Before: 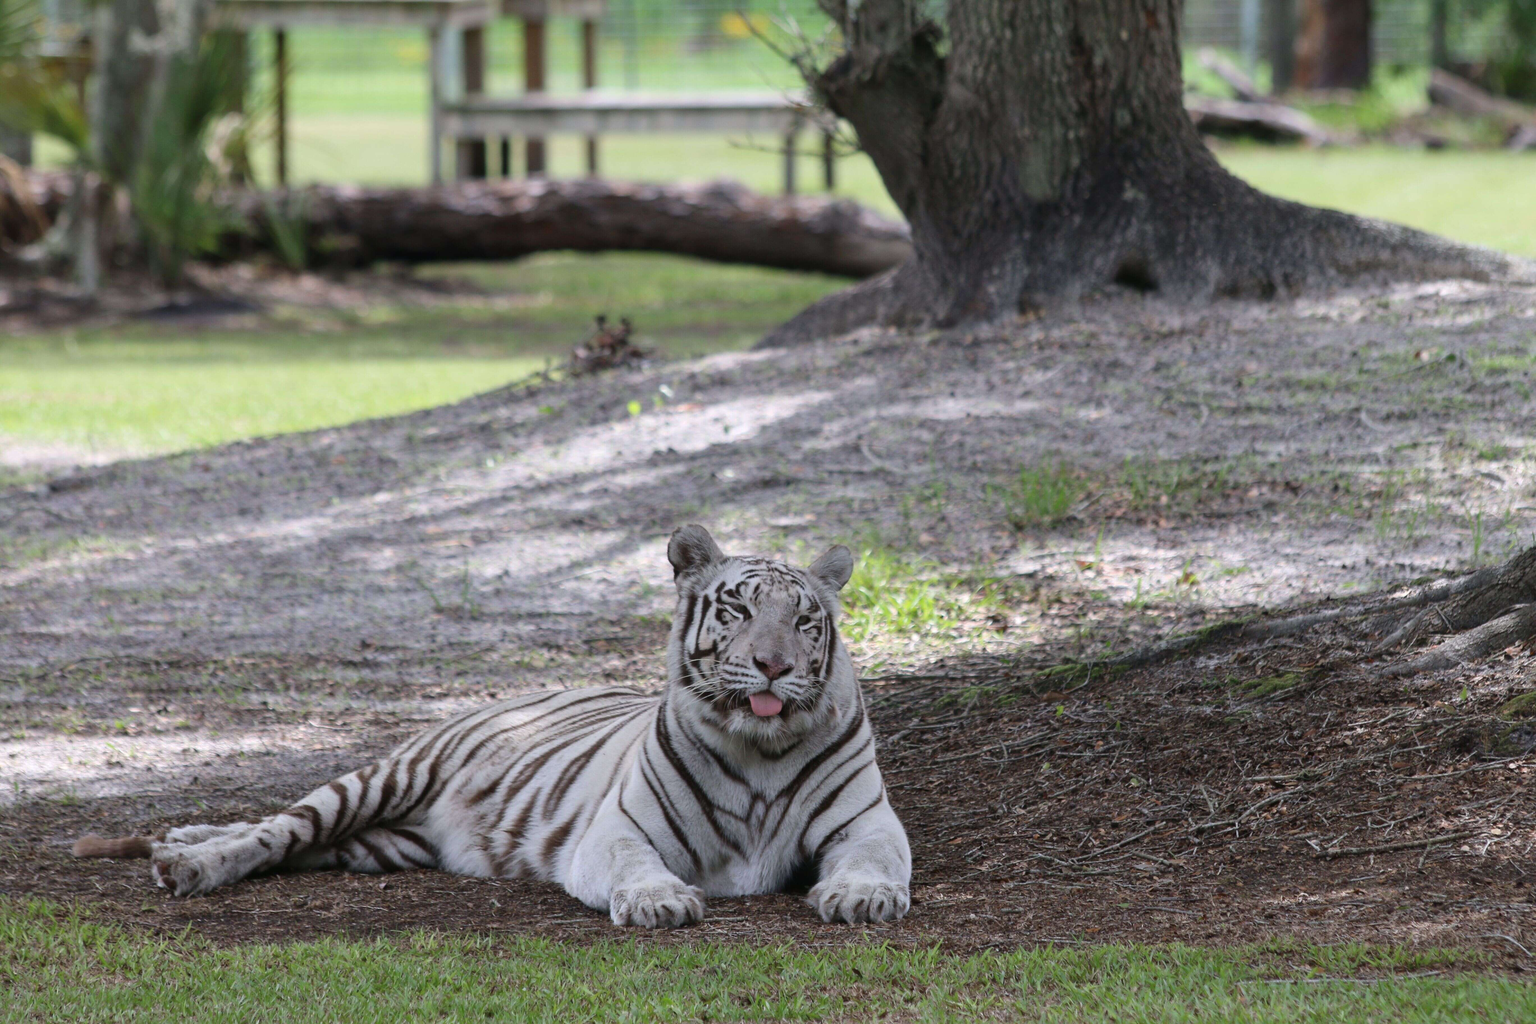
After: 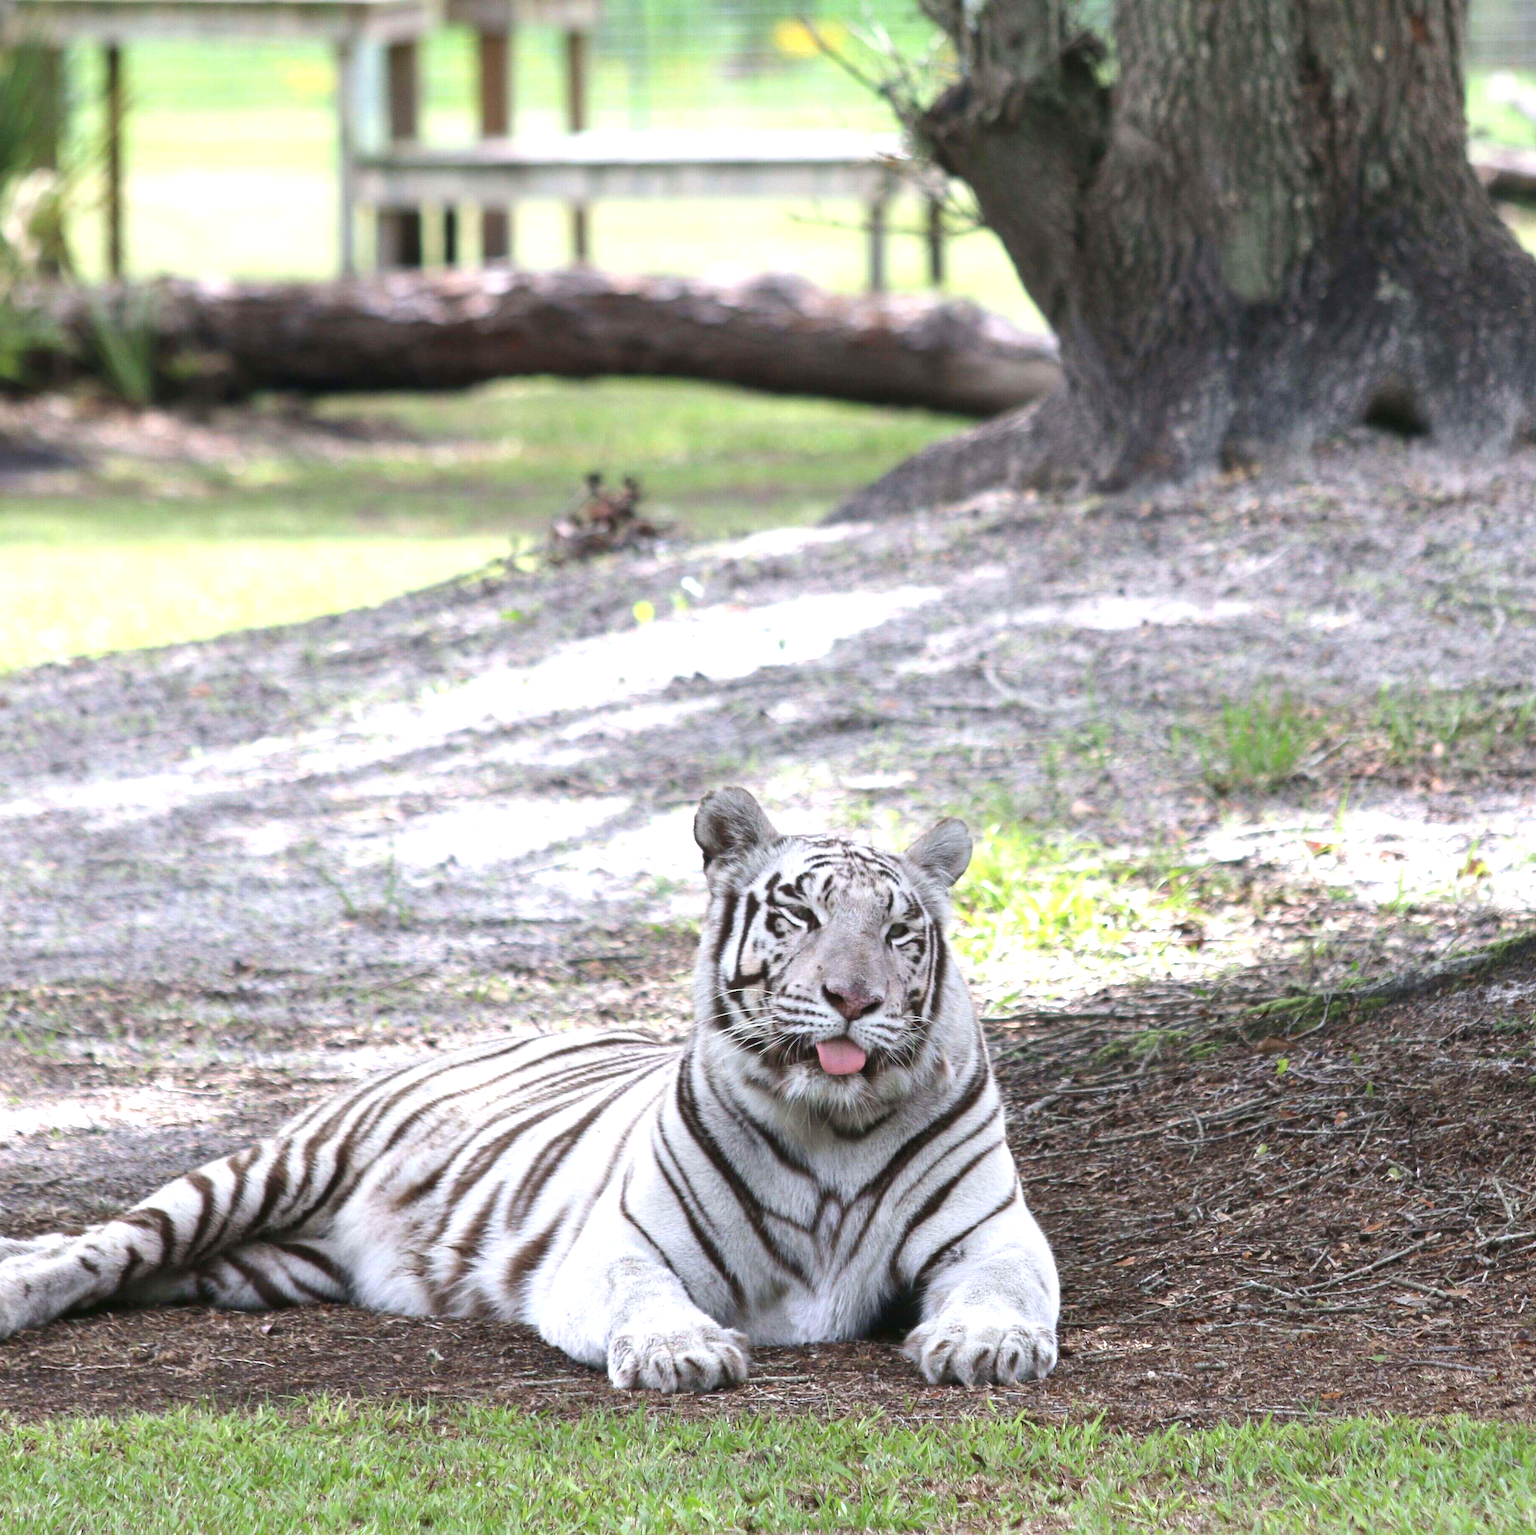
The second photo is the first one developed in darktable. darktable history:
crop and rotate: left 13.36%, right 19.963%
exposure: exposure 1.093 EV, compensate exposure bias true, compensate highlight preservation false
